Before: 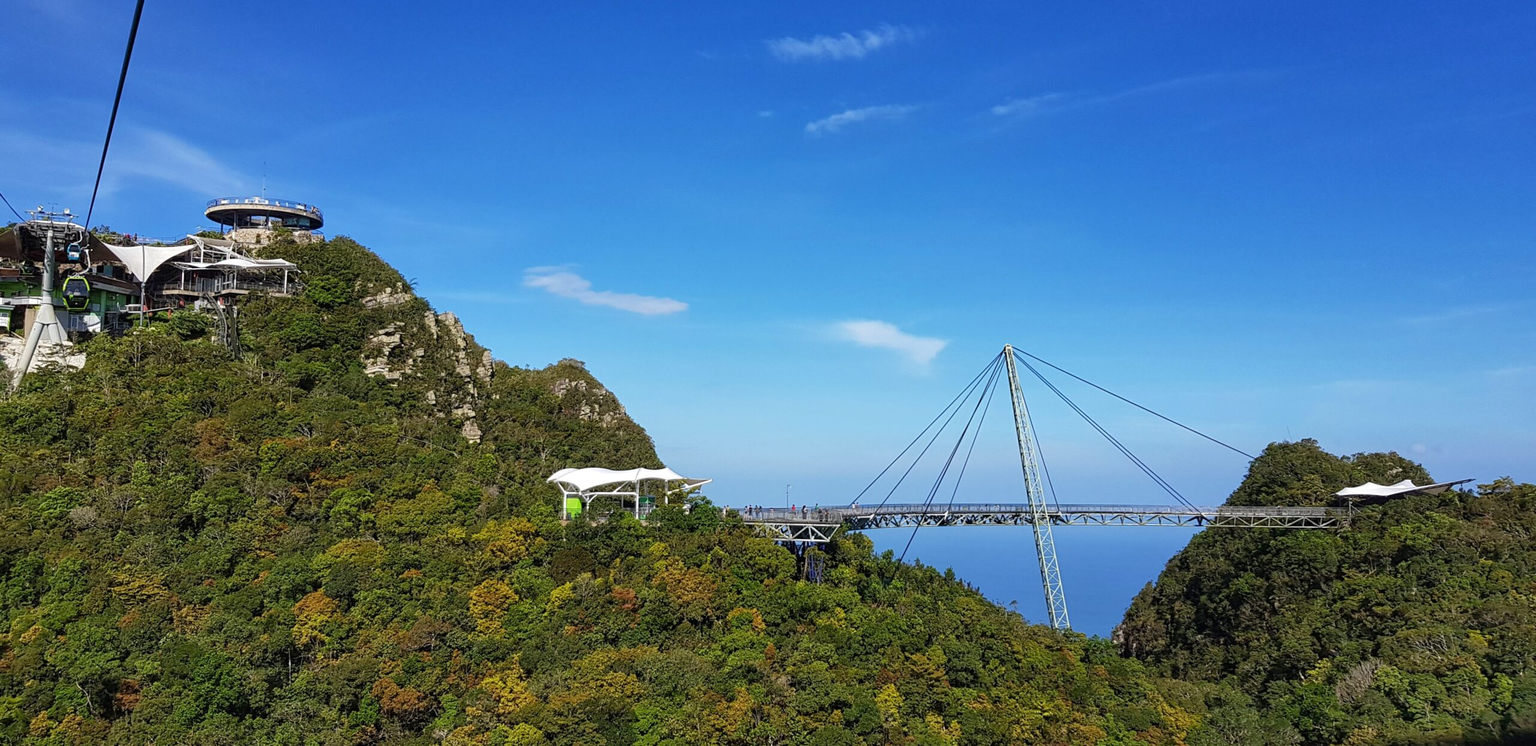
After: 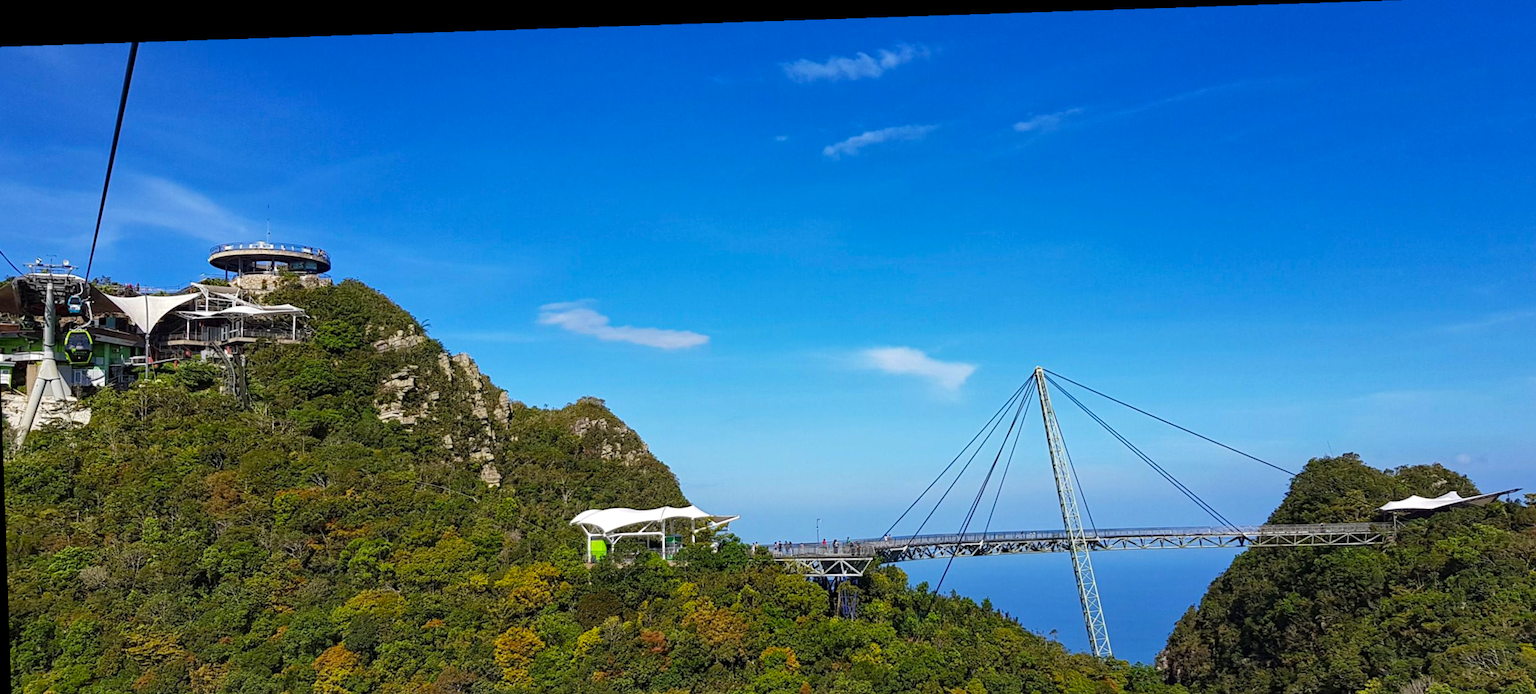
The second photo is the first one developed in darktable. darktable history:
rotate and perspective: rotation -1.77°, lens shift (horizontal) 0.004, automatic cropping off
haze removal: on, module defaults
color balance: output saturation 110%
crop and rotate: angle 0.2°, left 0.275%, right 3.127%, bottom 14.18%
